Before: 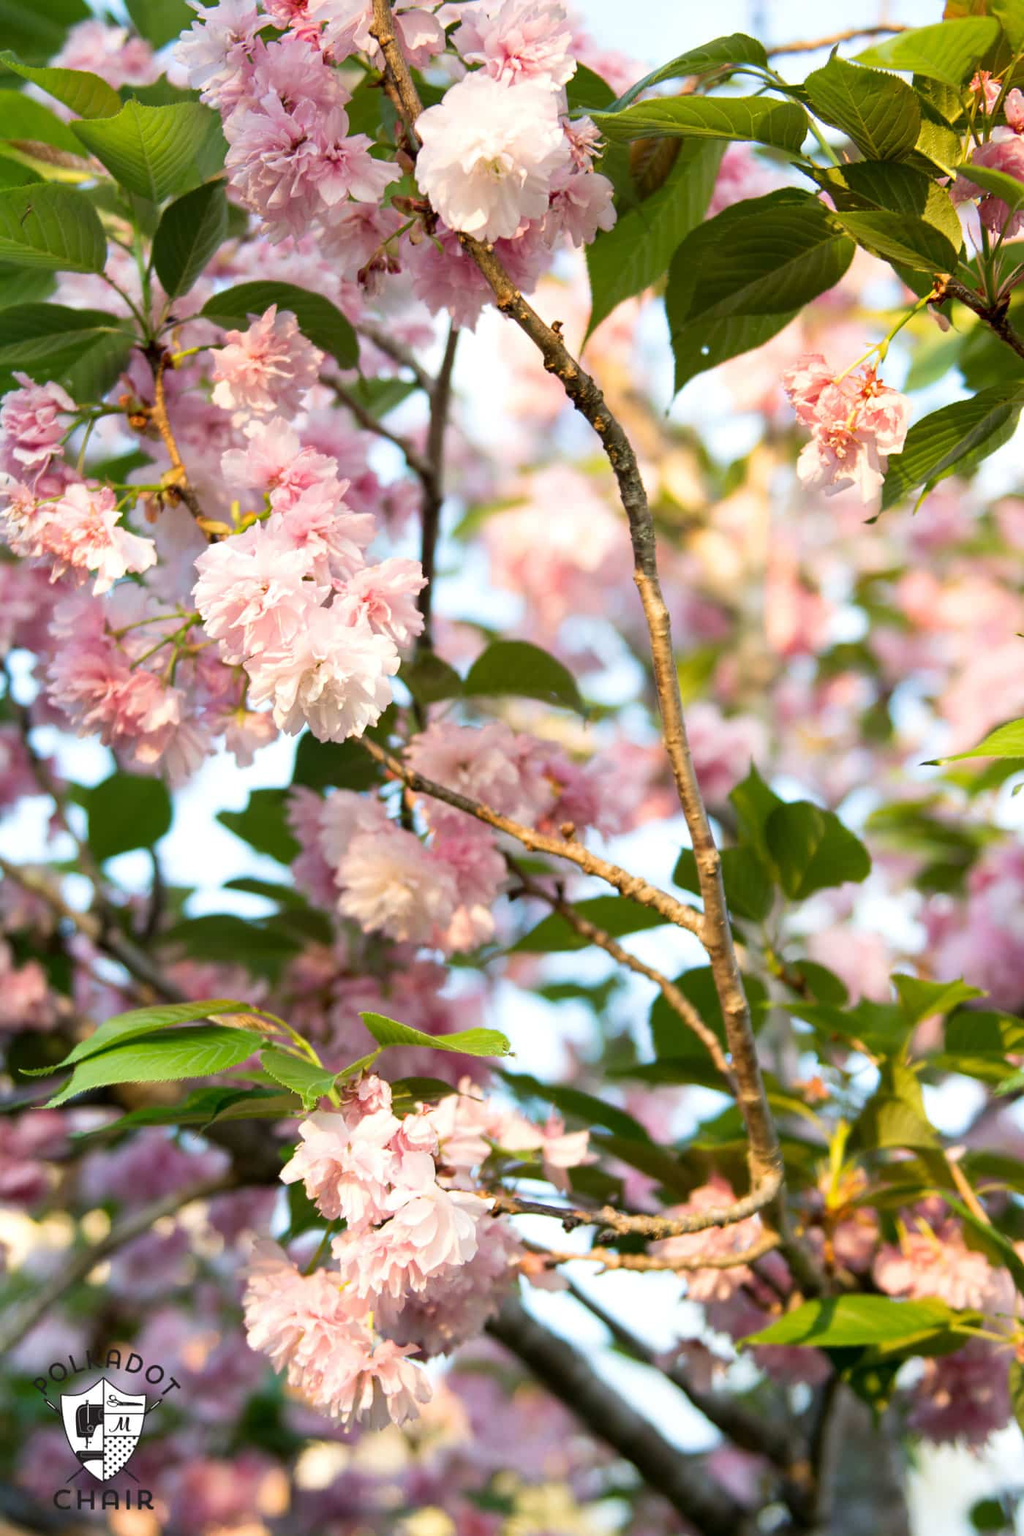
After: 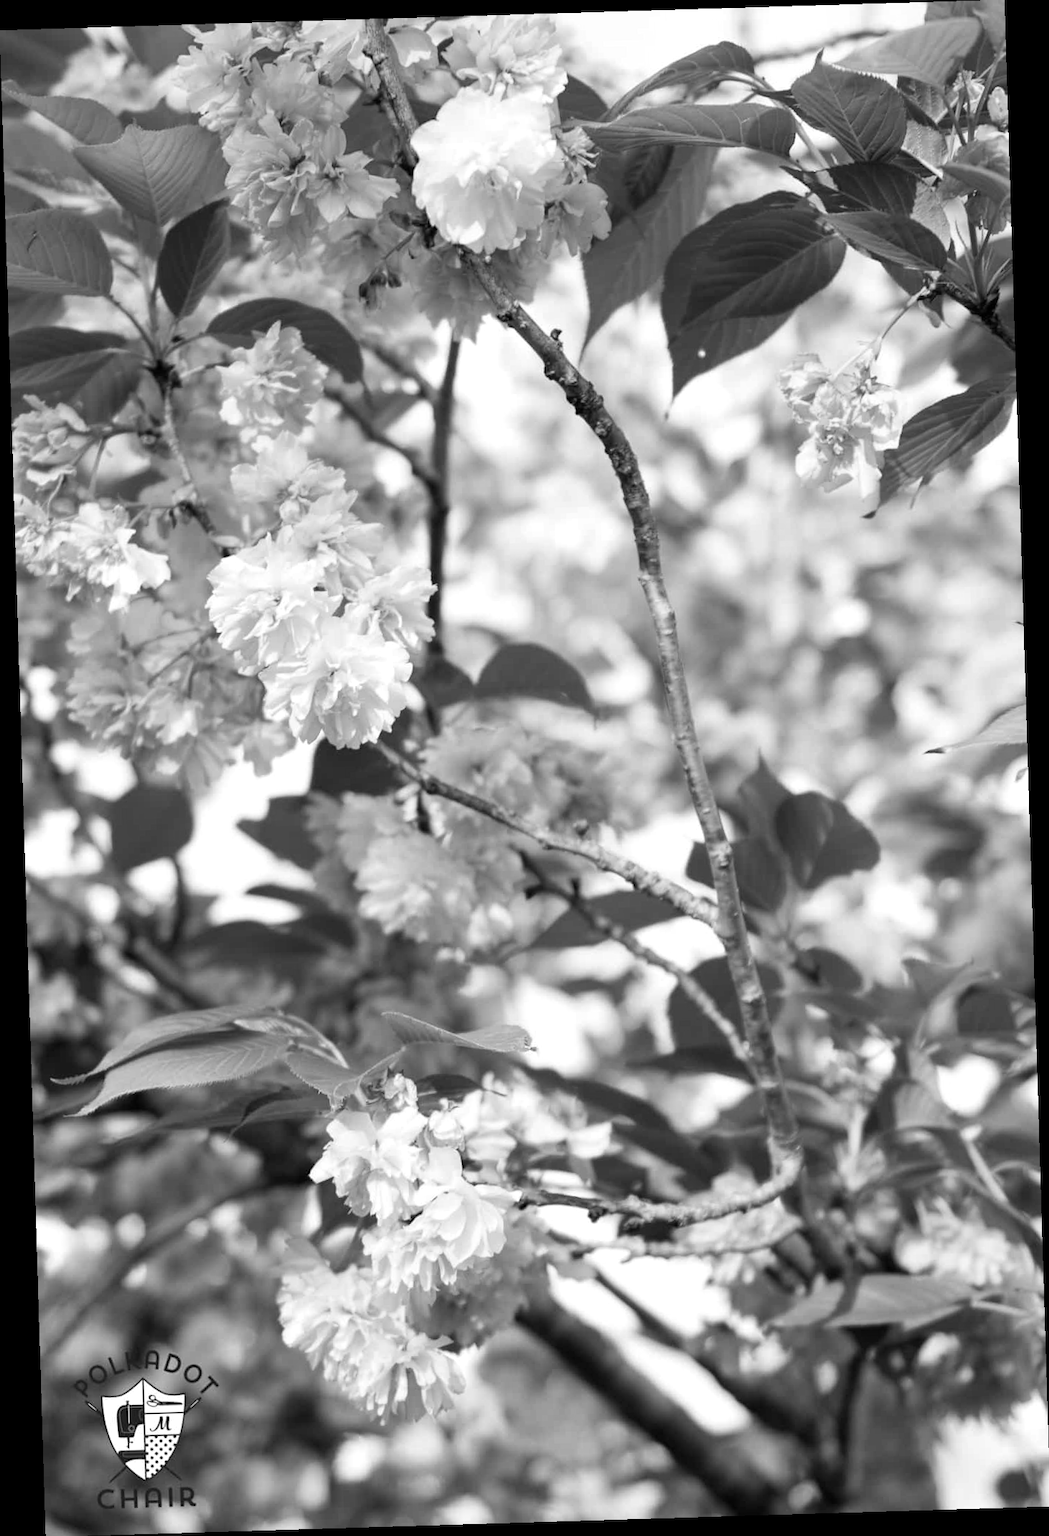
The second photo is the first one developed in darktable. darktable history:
monochrome: on, module defaults
white balance: red 0.948, green 1.02, blue 1.176
rotate and perspective: rotation -1.75°, automatic cropping off
